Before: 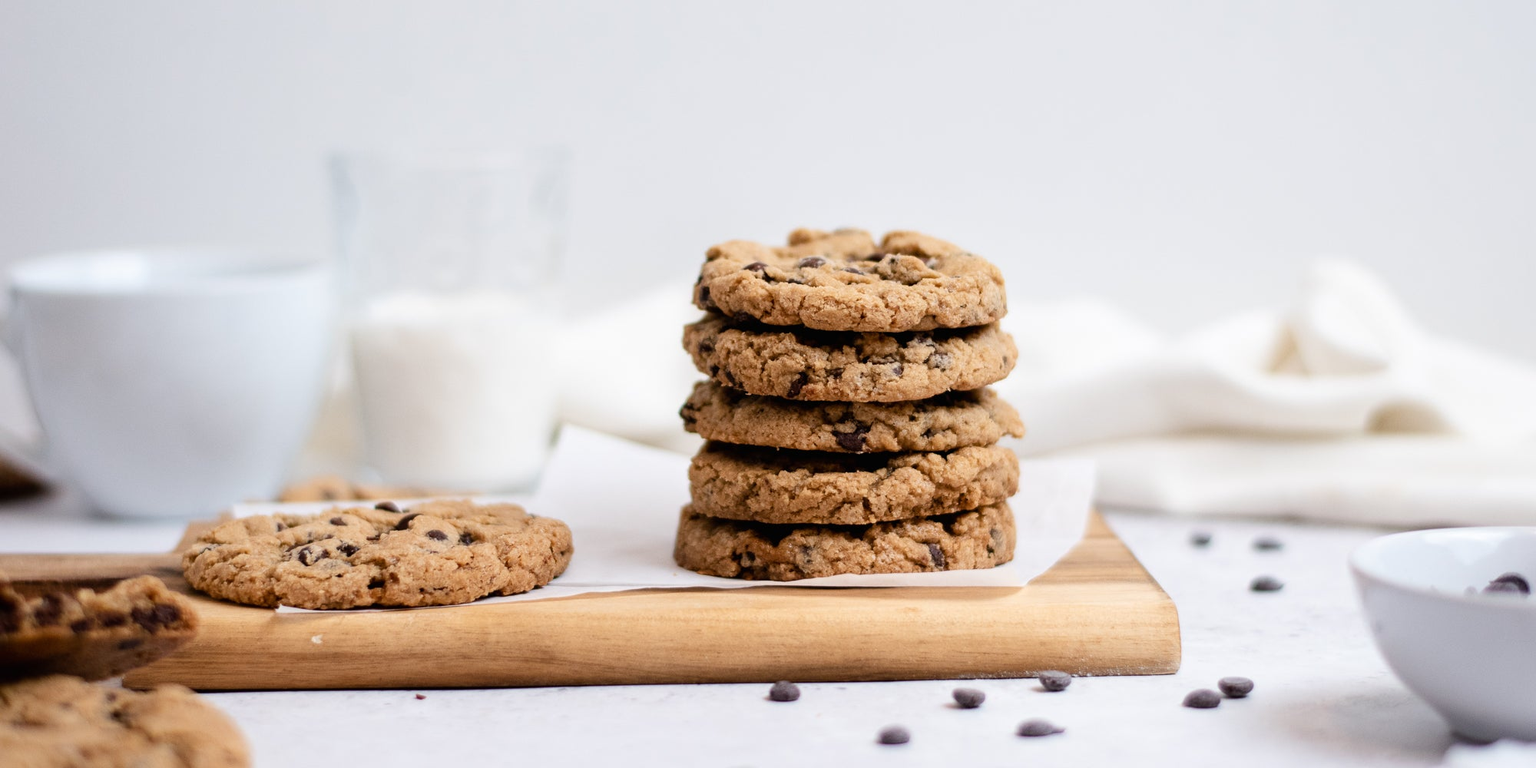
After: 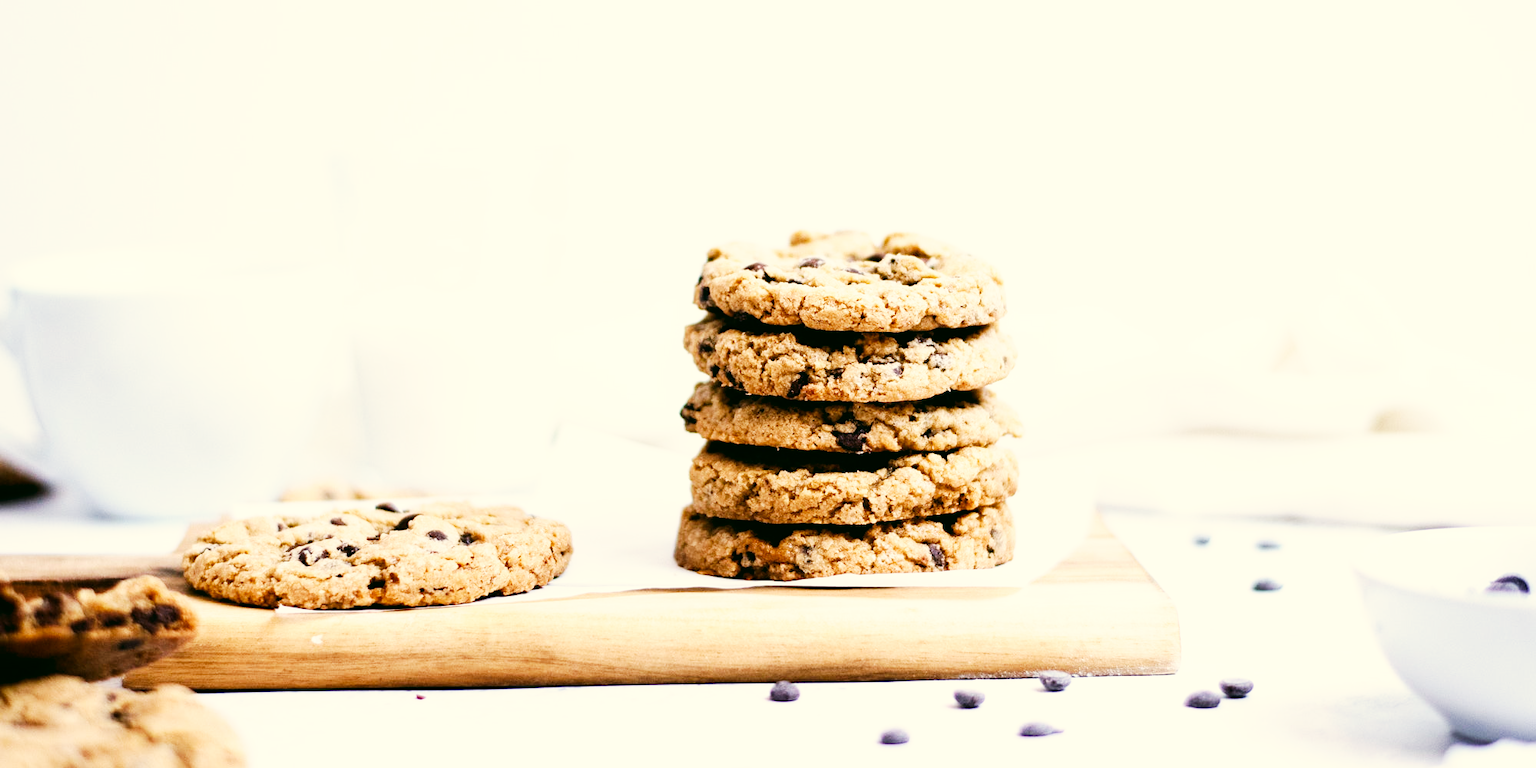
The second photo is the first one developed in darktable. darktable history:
base curve: curves: ch0 [(0, 0) (0.007, 0.004) (0.027, 0.03) (0.046, 0.07) (0.207, 0.54) (0.442, 0.872) (0.673, 0.972) (1, 1)], exposure shift 0.01, preserve colors none
color correction: highlights a* -0.585, highlights b* 9.59, shadows a* -8.86, shadows b* 1.09
color calibration: illuminant as shot in camera, x 0.37, y 0.382, temperature 4315.29 K
